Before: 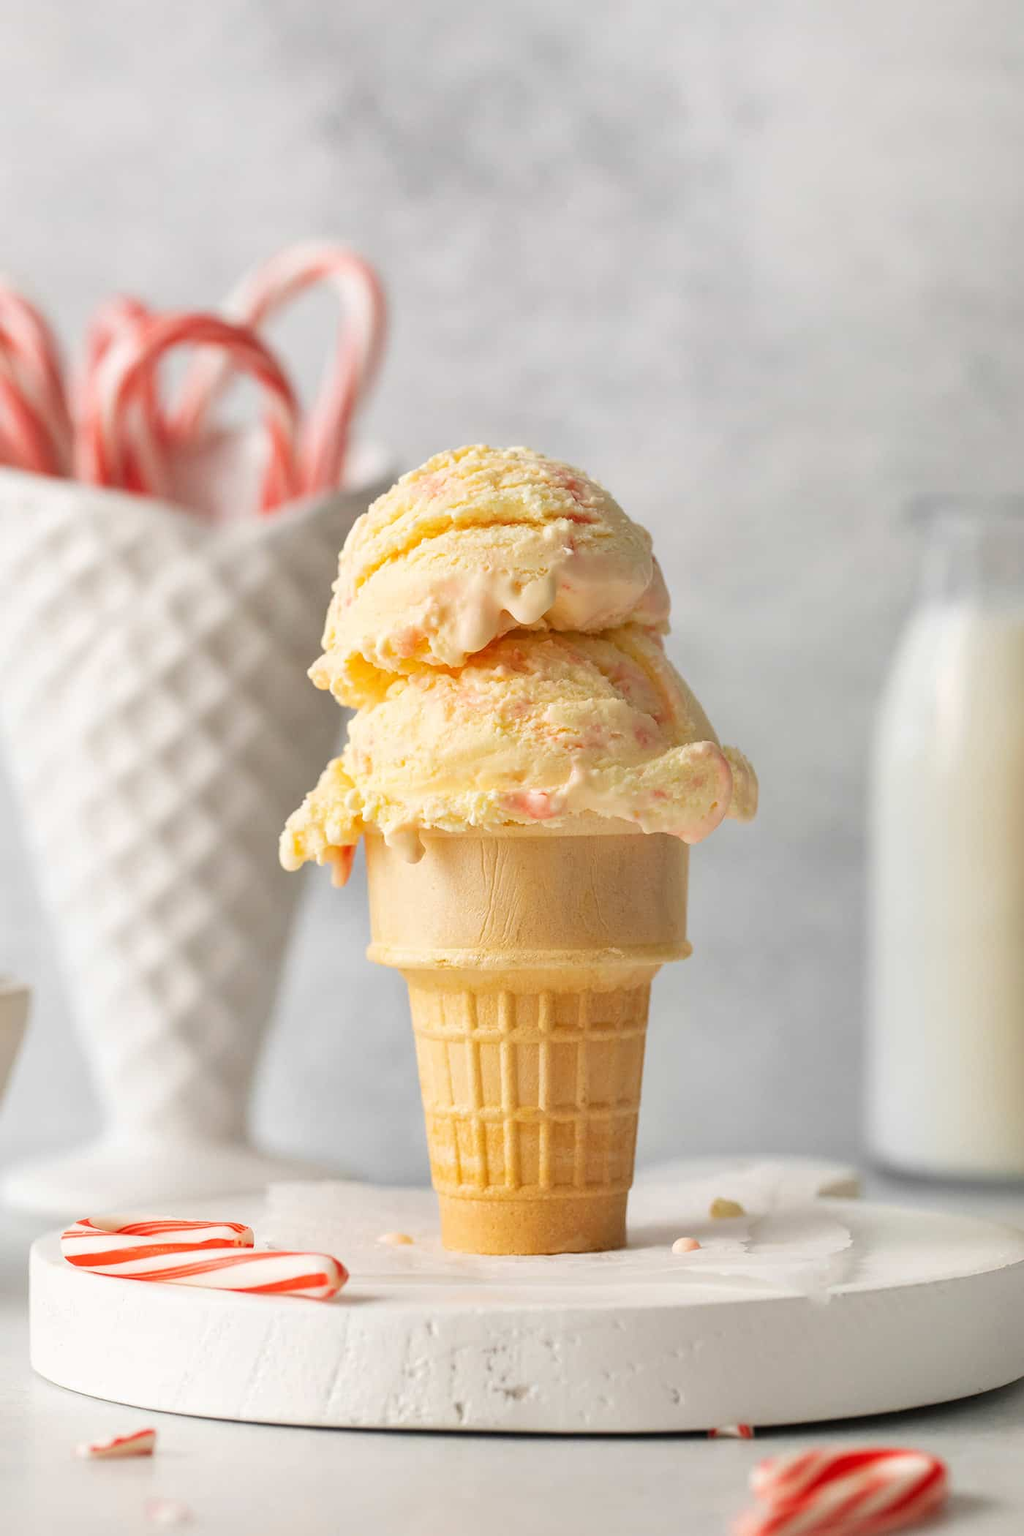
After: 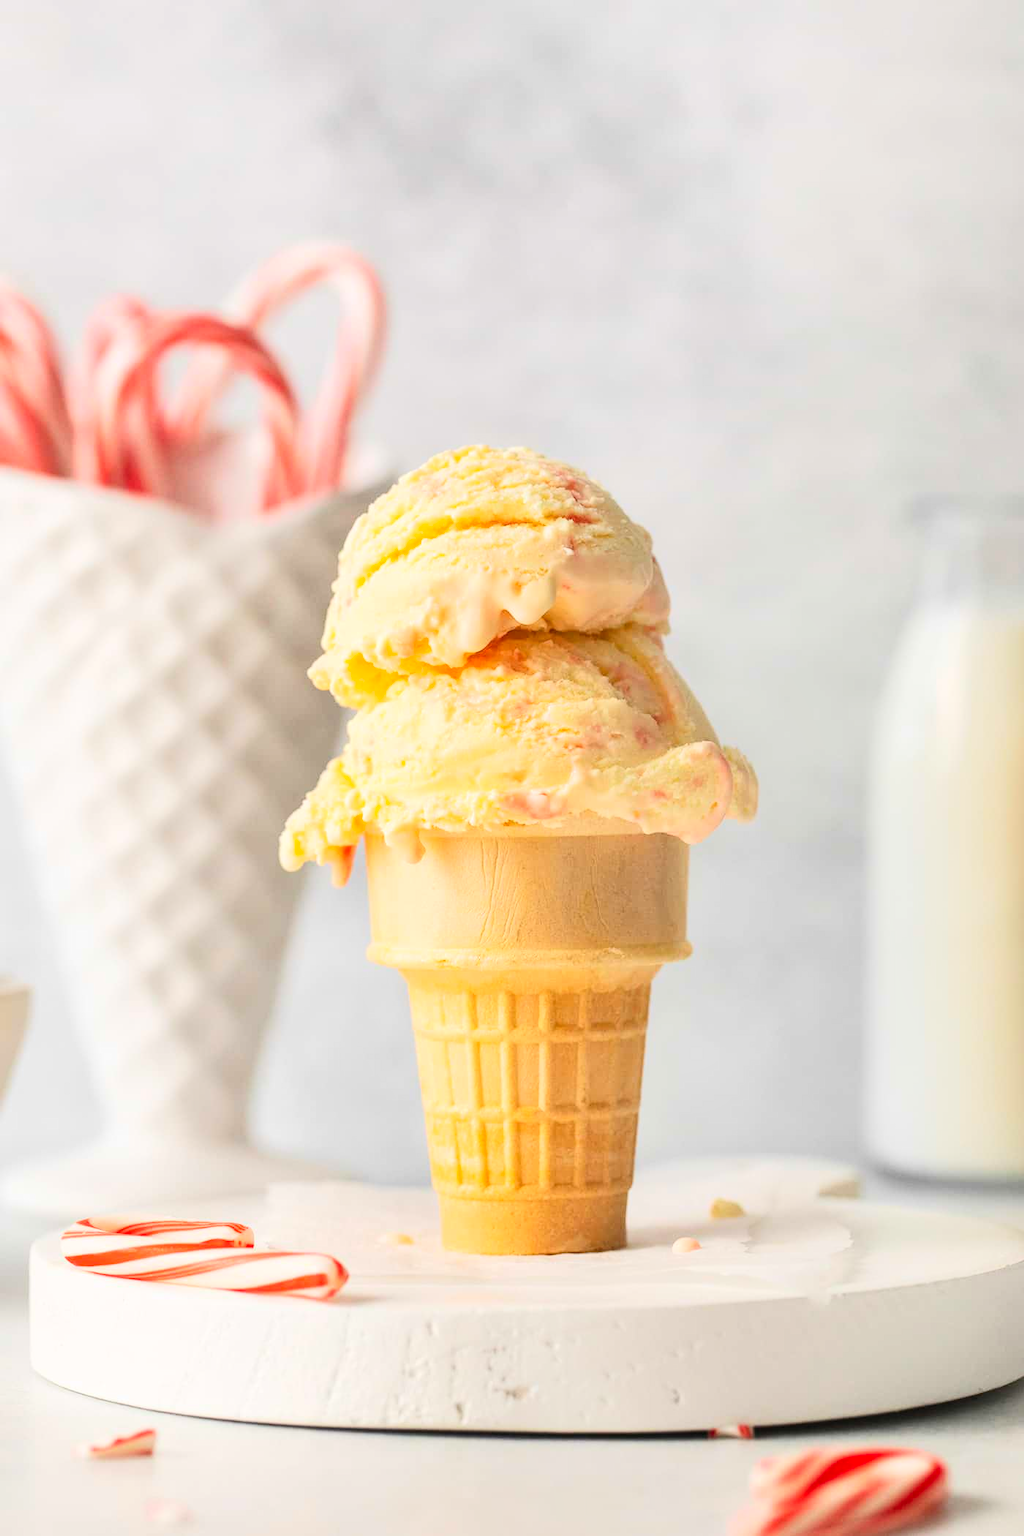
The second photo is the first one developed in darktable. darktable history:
contrast brightness saturation: contrast 0.203, brightness 0.159, saturation 0.222
tone equalizer: -8 EV -0.506 EV, -7 EV -0.348 EV, -6 EV -0.093 EV, -5 EV 0.448 EV, -4 EV 0.97 EV, -3 EV 0.811 EV, -2 EV -0.01 EV, -1 EV 0.141 EV, +0 EV -0.025 EV, smoothing diameter 24.84%, edges refinement/feathering 12.33, preserve details guided filter
